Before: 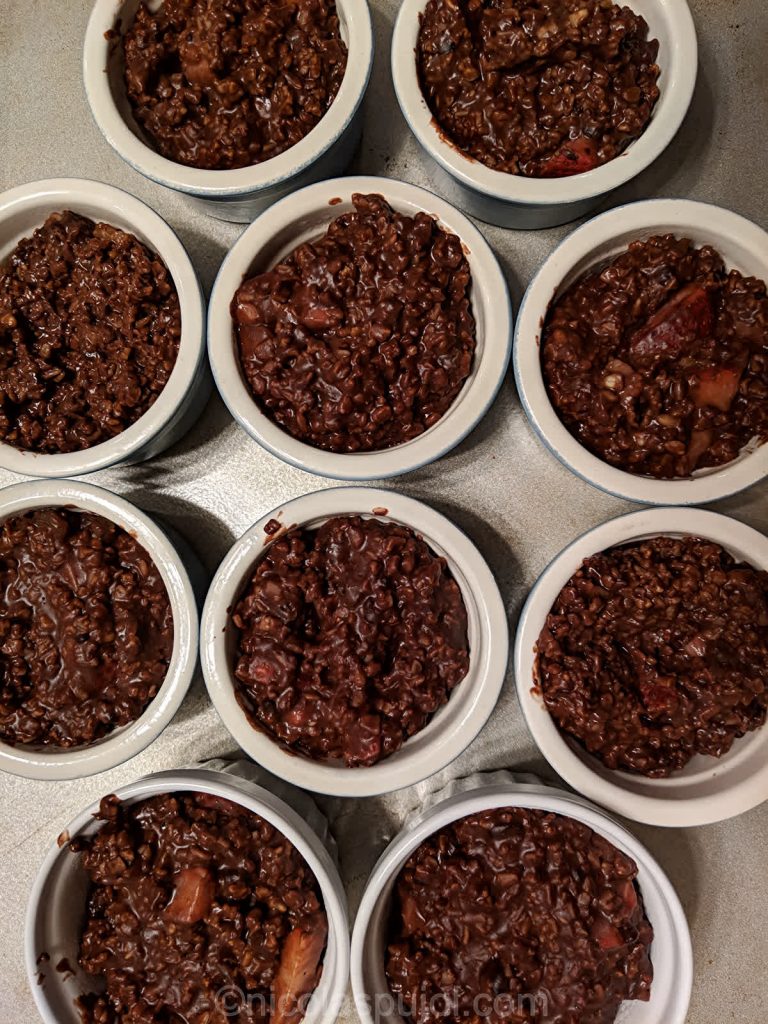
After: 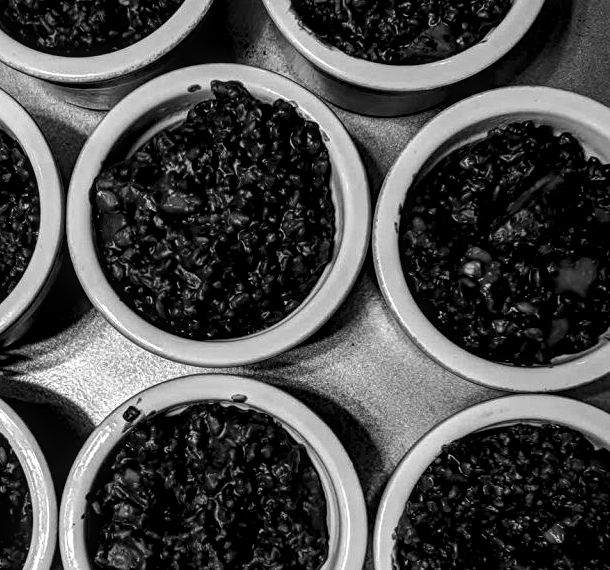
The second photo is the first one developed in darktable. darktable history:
crop: left 18.38%, top 11.092%, right 2.134%, bottom 33.217%
levels: levels [0.116, 0.574, 1]
local contrast: detail 150%
monochrome: a 16.06, b 15.48, size 1
tone equalizer: on, module defaults
